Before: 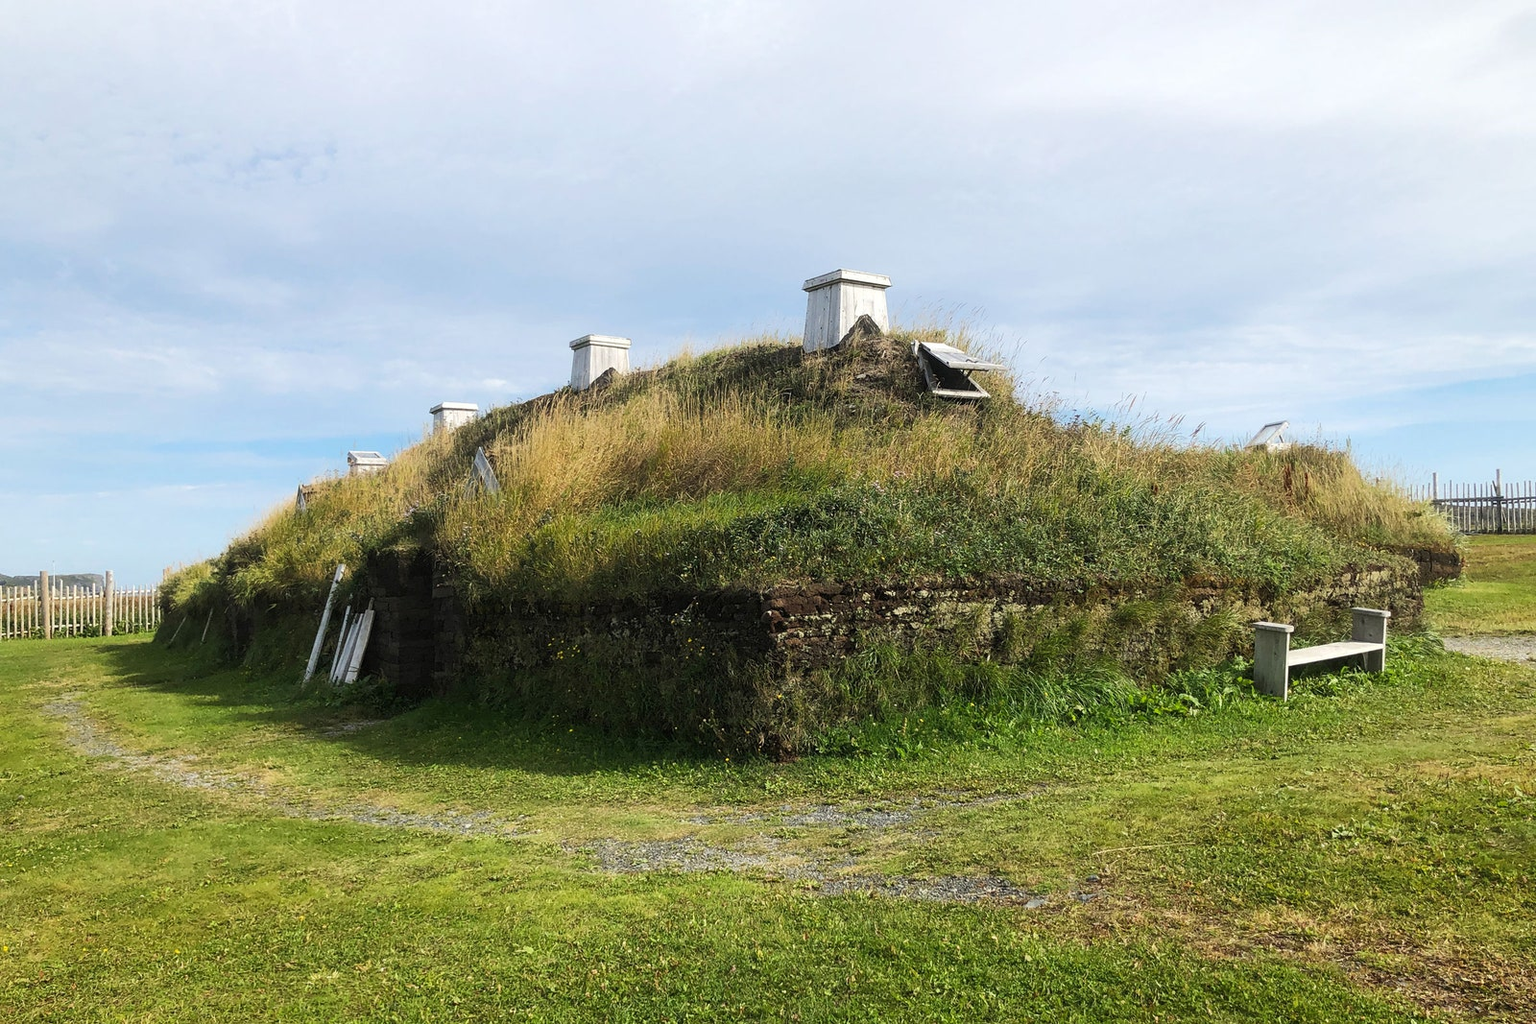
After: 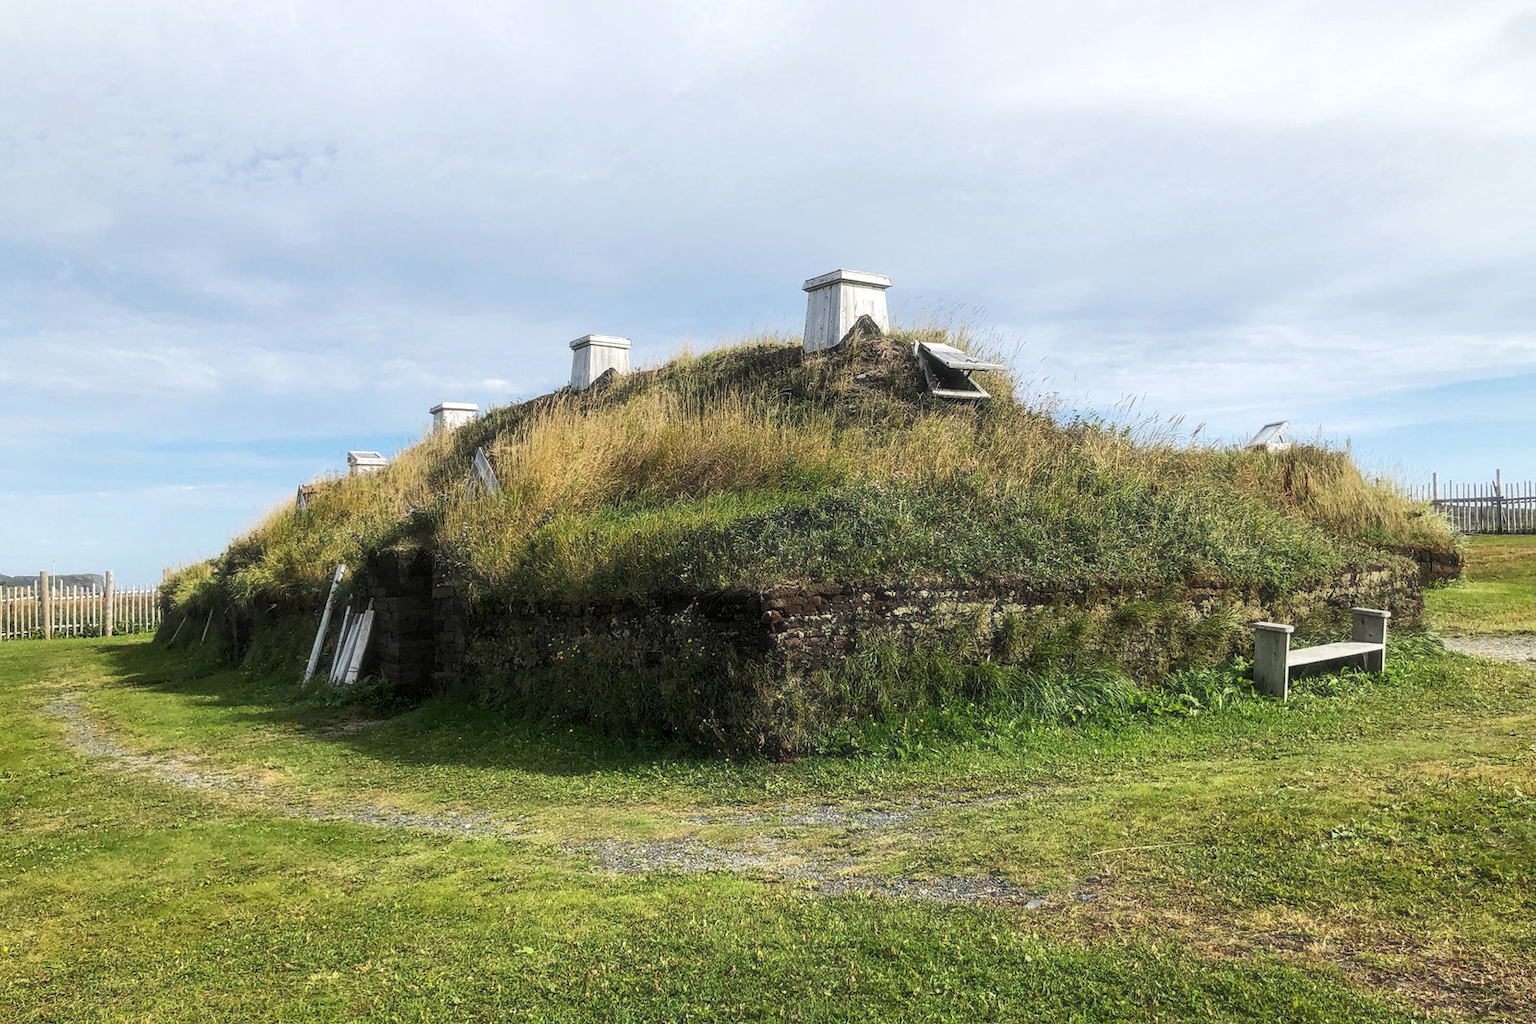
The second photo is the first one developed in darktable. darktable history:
haze removal: strength -0.09, adaptive false
local contrast: detail 130%
